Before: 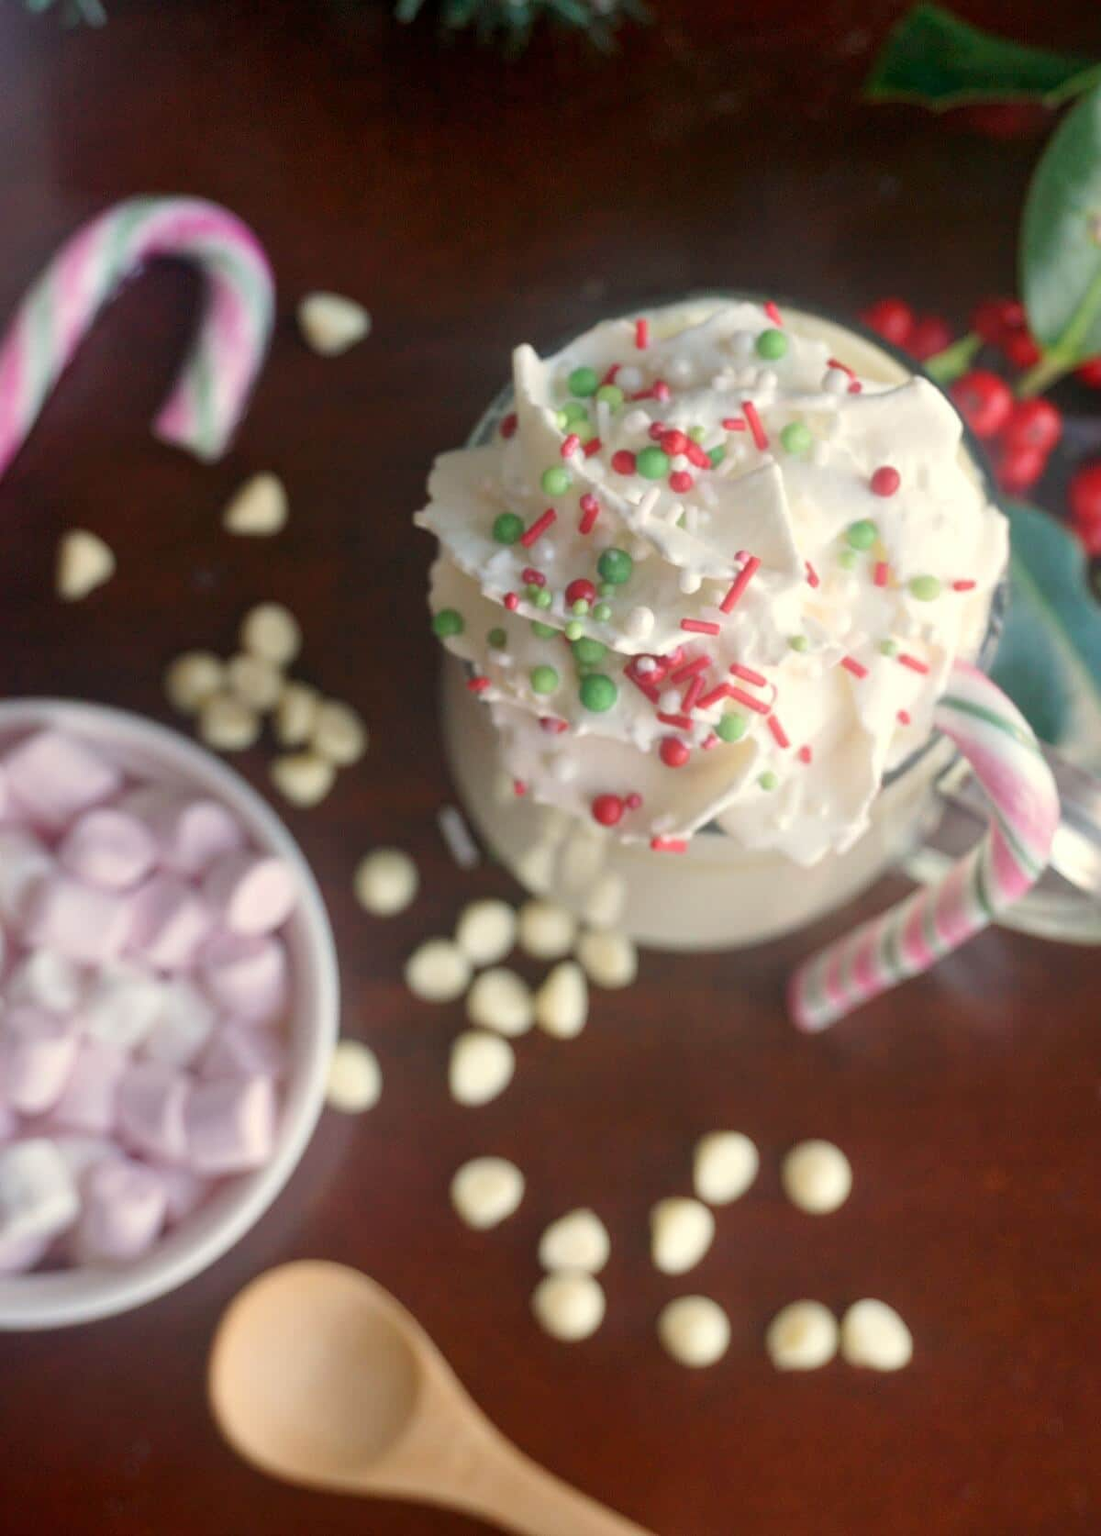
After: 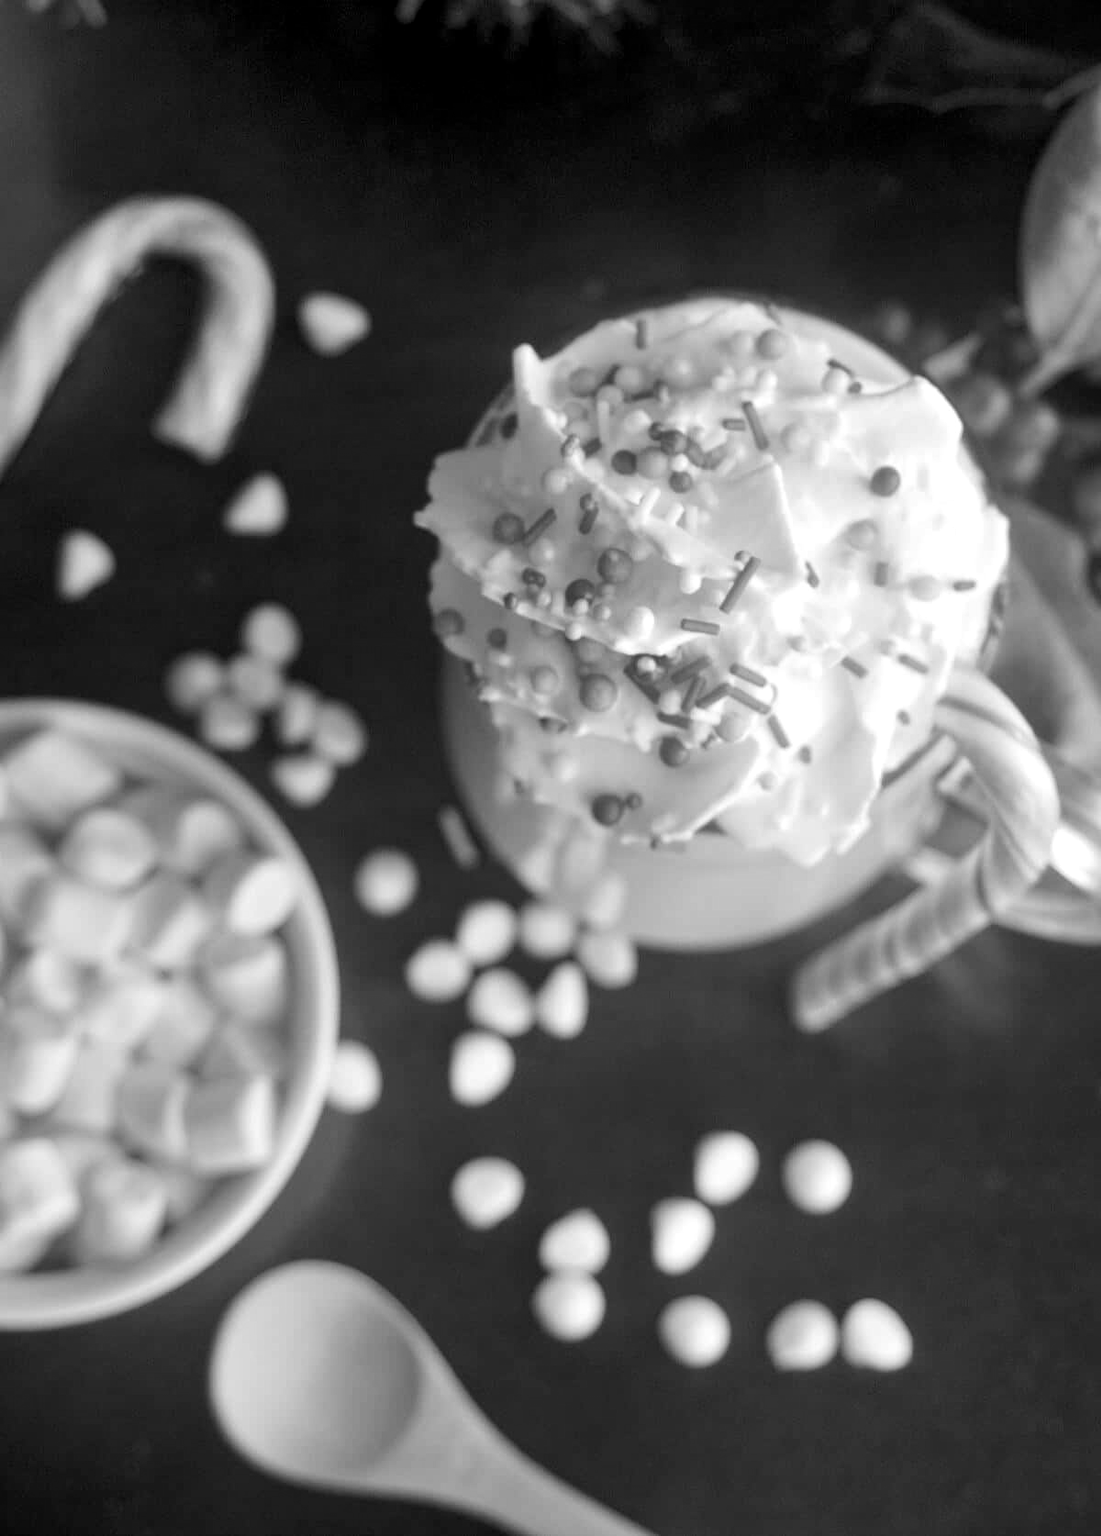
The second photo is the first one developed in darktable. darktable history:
color balance rgb: shadows lift › luminance -28.76%, shadows lift › chroma 10%, shadows lift › hue 230°, power › chroma 0.5%, power › hue 215°, highlights gain › luminance 7.14%, highlights gain › chroma 1%, highlights gain › hue 50°, global offset › luminance -0.29%, global offset › hue 260°, perceptual saturation grading › global saturation 20%, perceptual saturation grading › highlights -13.92%, perceptual saturation grading › shadows 50%
monochrome: size 3.1
